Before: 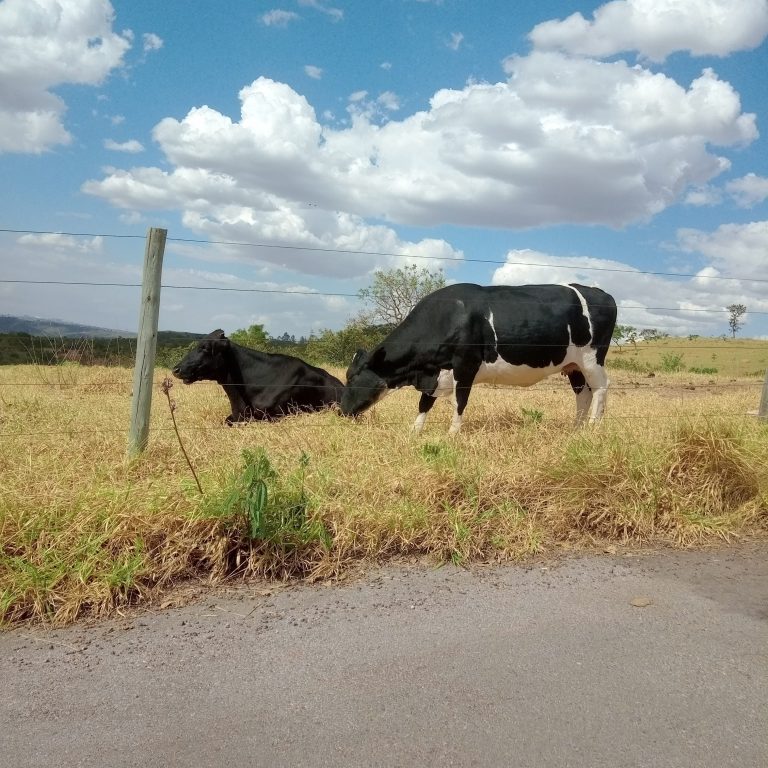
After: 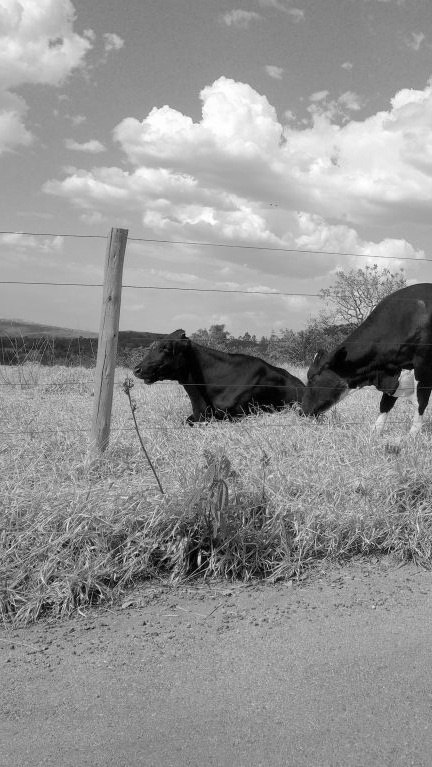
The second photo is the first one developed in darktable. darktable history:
crop: left 5.114%, right 38.589%
color balance: output saturation 110%
color balance rgb: perceptual saturation grading › global saturation 25%, global vibrance 20%
monochrome: a 2.21, b -1.33, size 2.2
